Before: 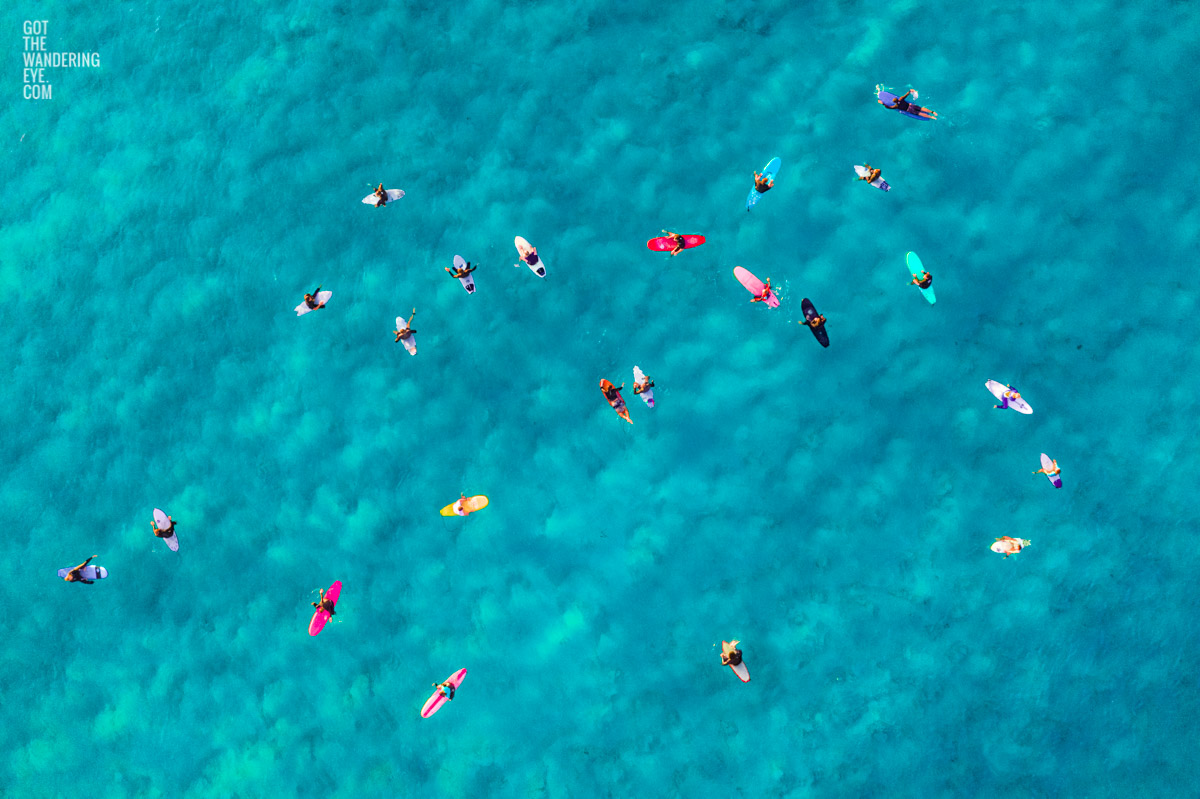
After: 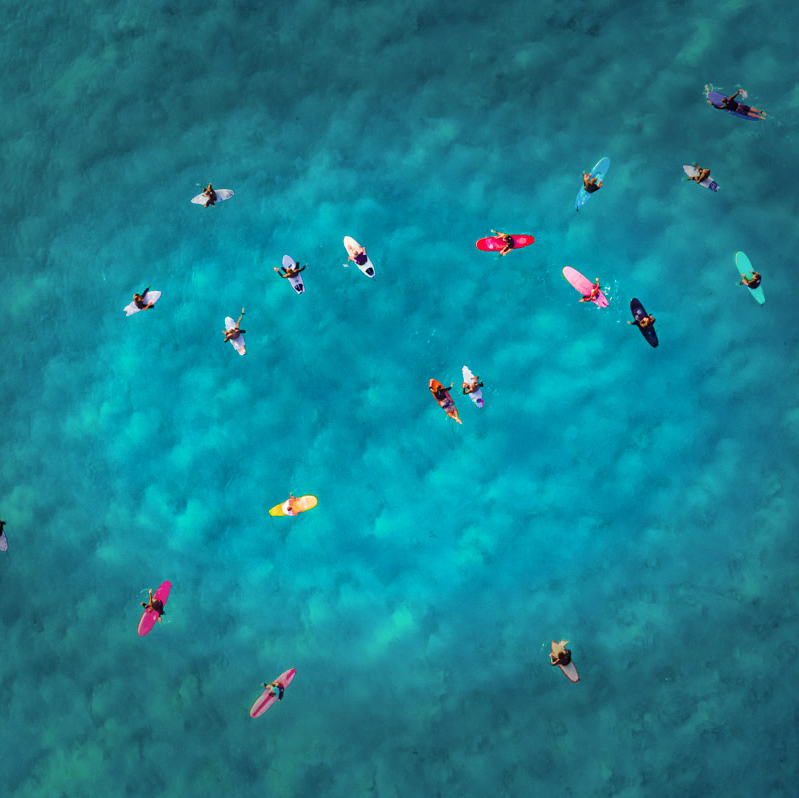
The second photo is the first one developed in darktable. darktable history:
vignetting: fall-off start 70.97%, brightness -0.584, saturation -0.118, width/height ratio 1.333
crop and rotate: left 14.292%, right 19.041%
